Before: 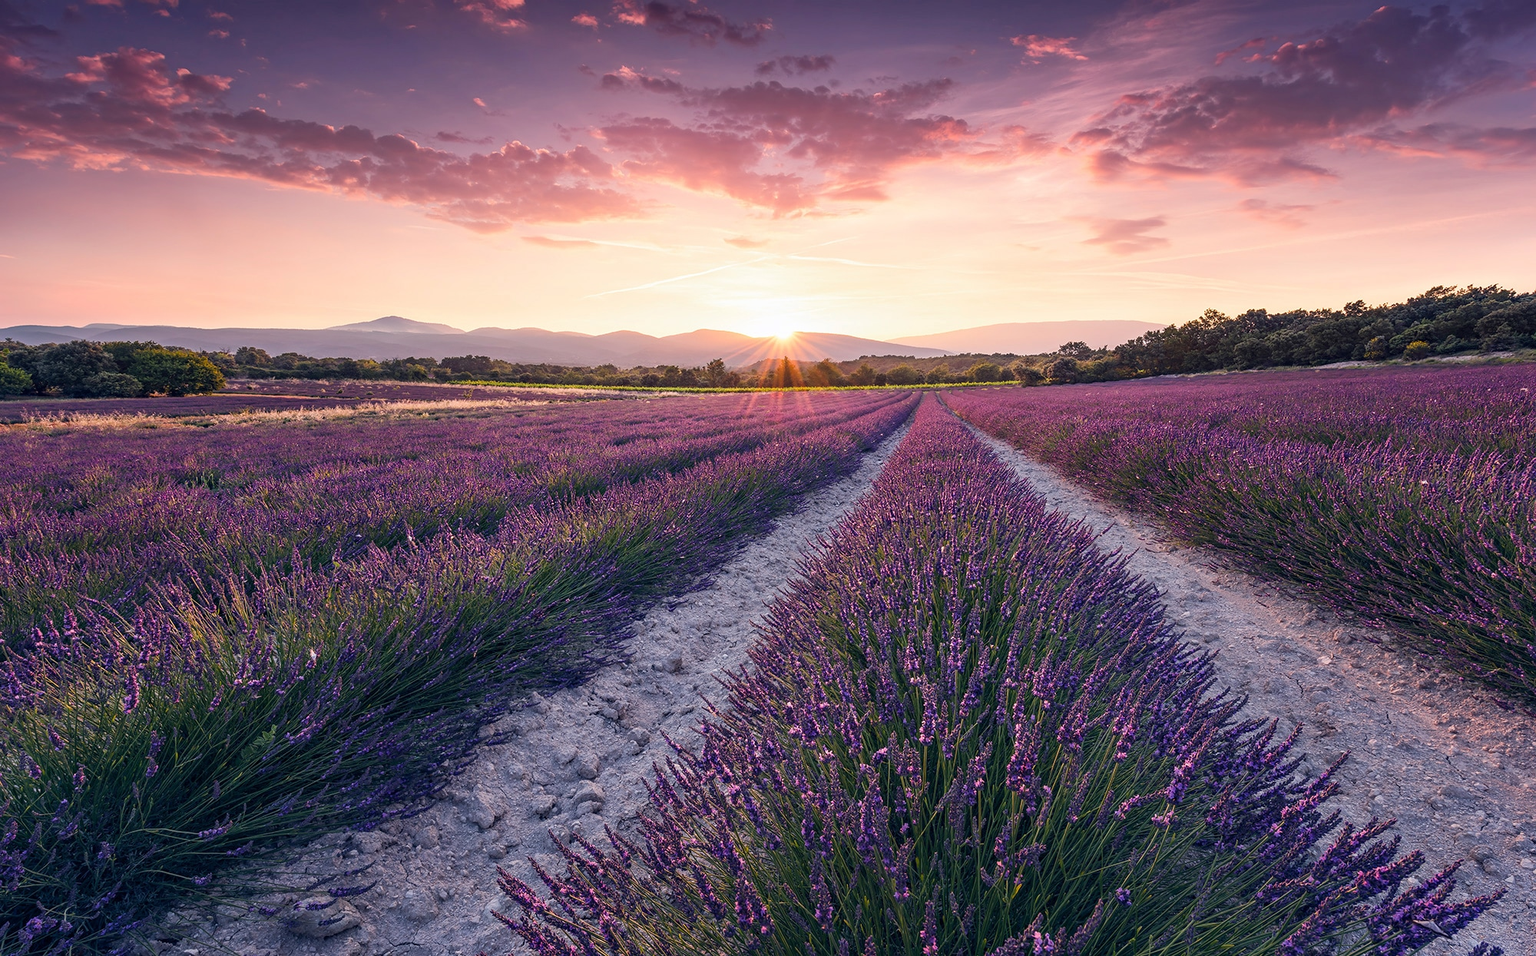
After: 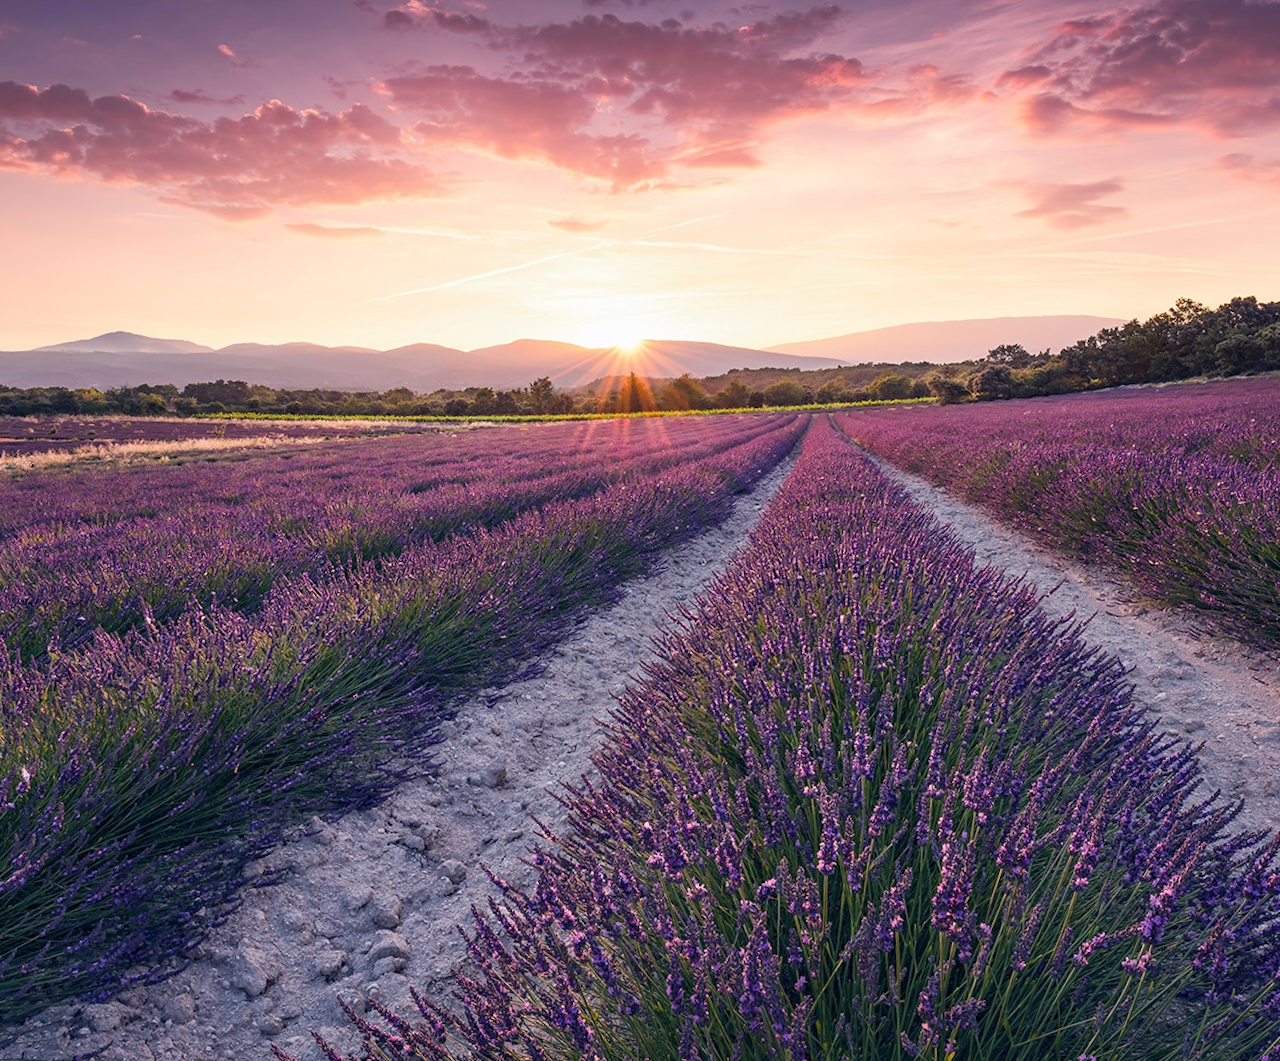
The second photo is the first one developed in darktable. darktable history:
rotate and perspective: rotation -4.57°, crop left 0.054, crop right 0.944, crop top 0.087, crop bottom 0.914
crop and rotate: angle -3.27°, left 14.277%, top 0.028%, right 10.766%, bottom 0.028%
